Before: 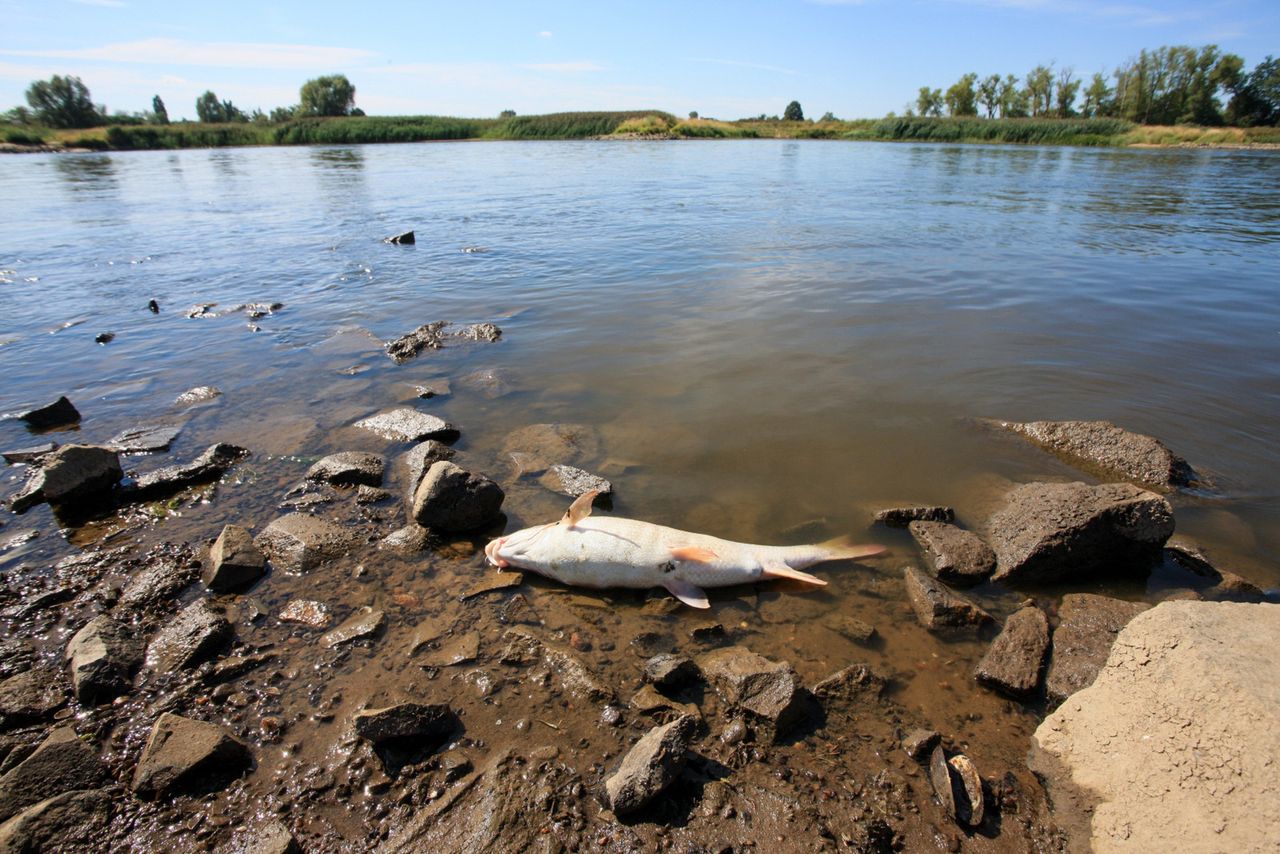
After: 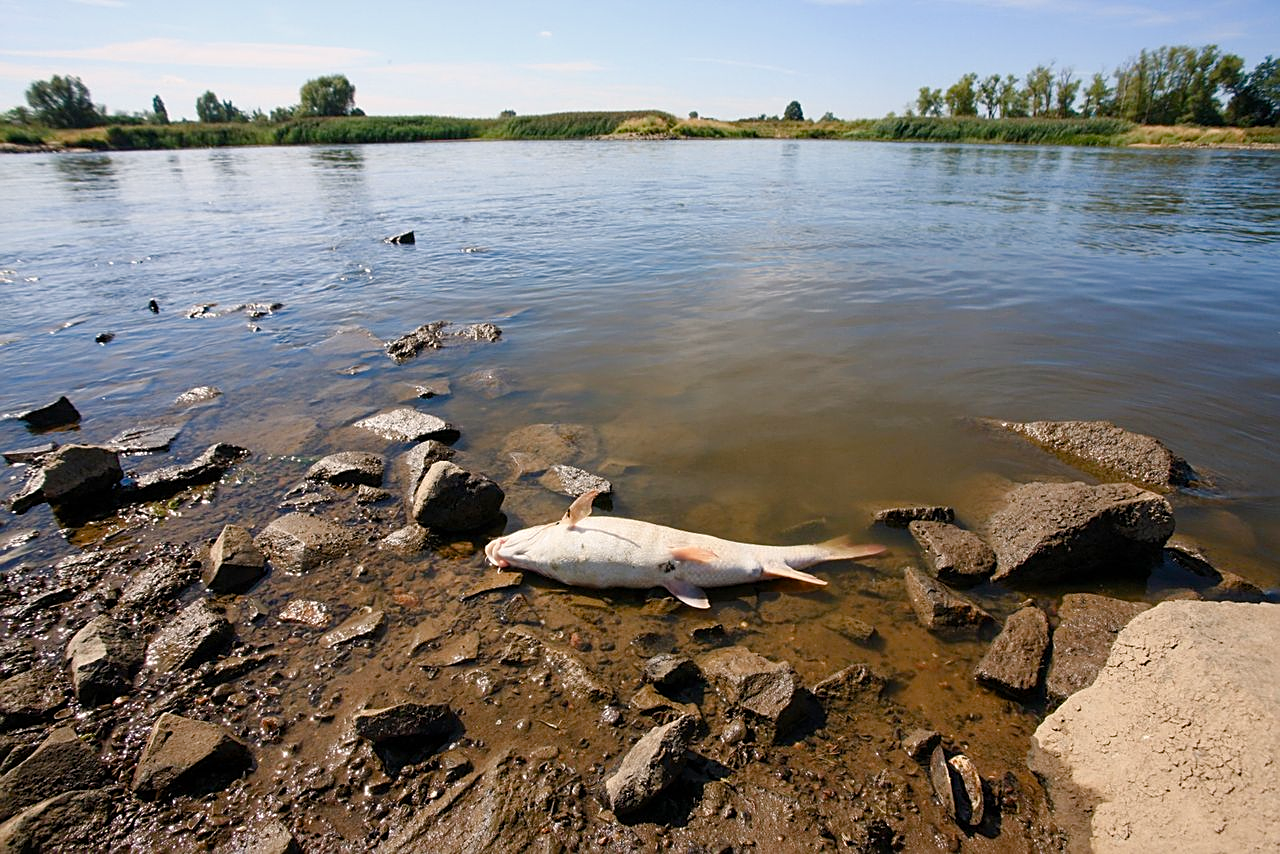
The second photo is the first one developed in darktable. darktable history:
sharpen: on, module defaults
color balance rgb: highlights gain › chroma 1.722%, highlights gain › hue 55.82°, perceptual saturation grading › global saturation 20%, perceptual saturation grading › highlights -49.716%, perceptual saturation grading › shadows 24.851%, global vibrance 9.851%
